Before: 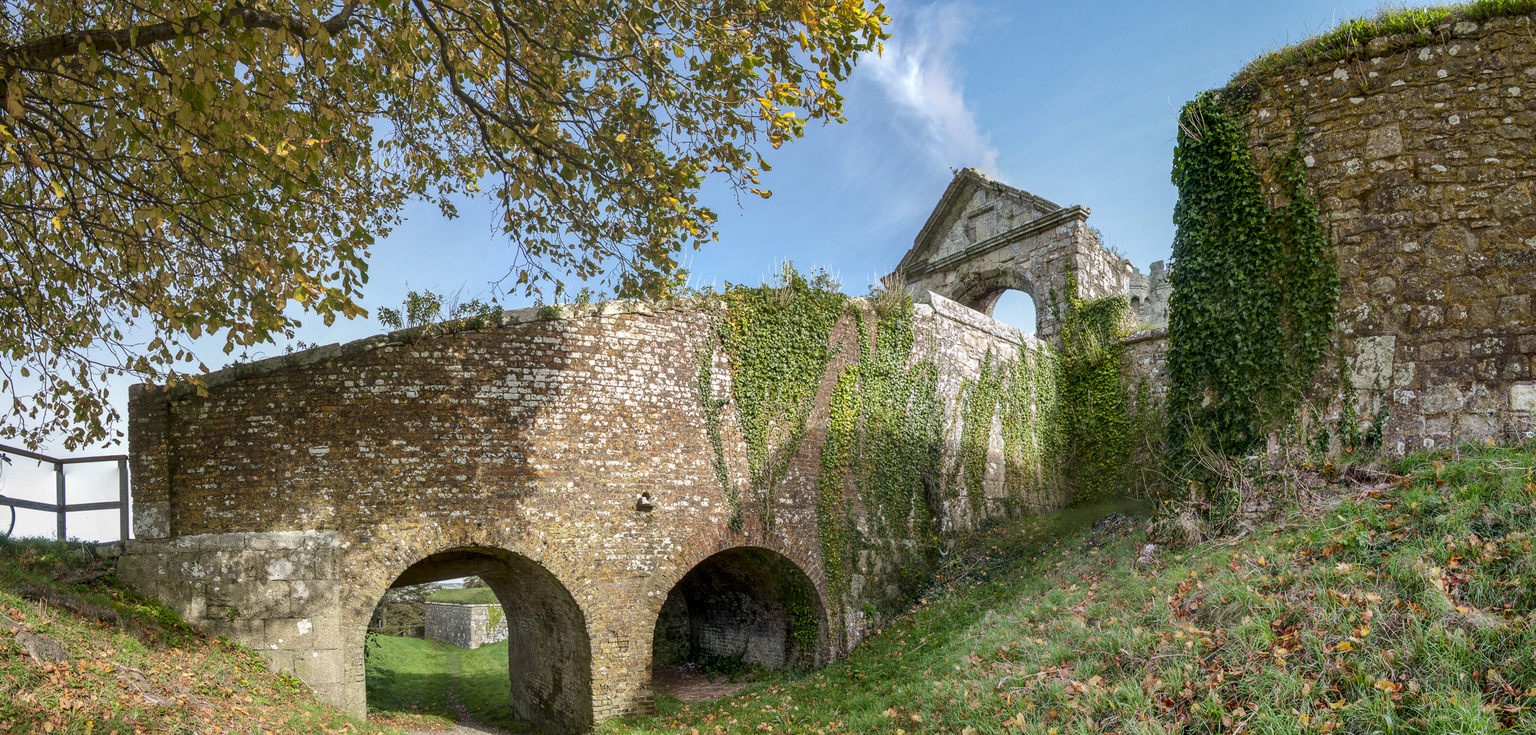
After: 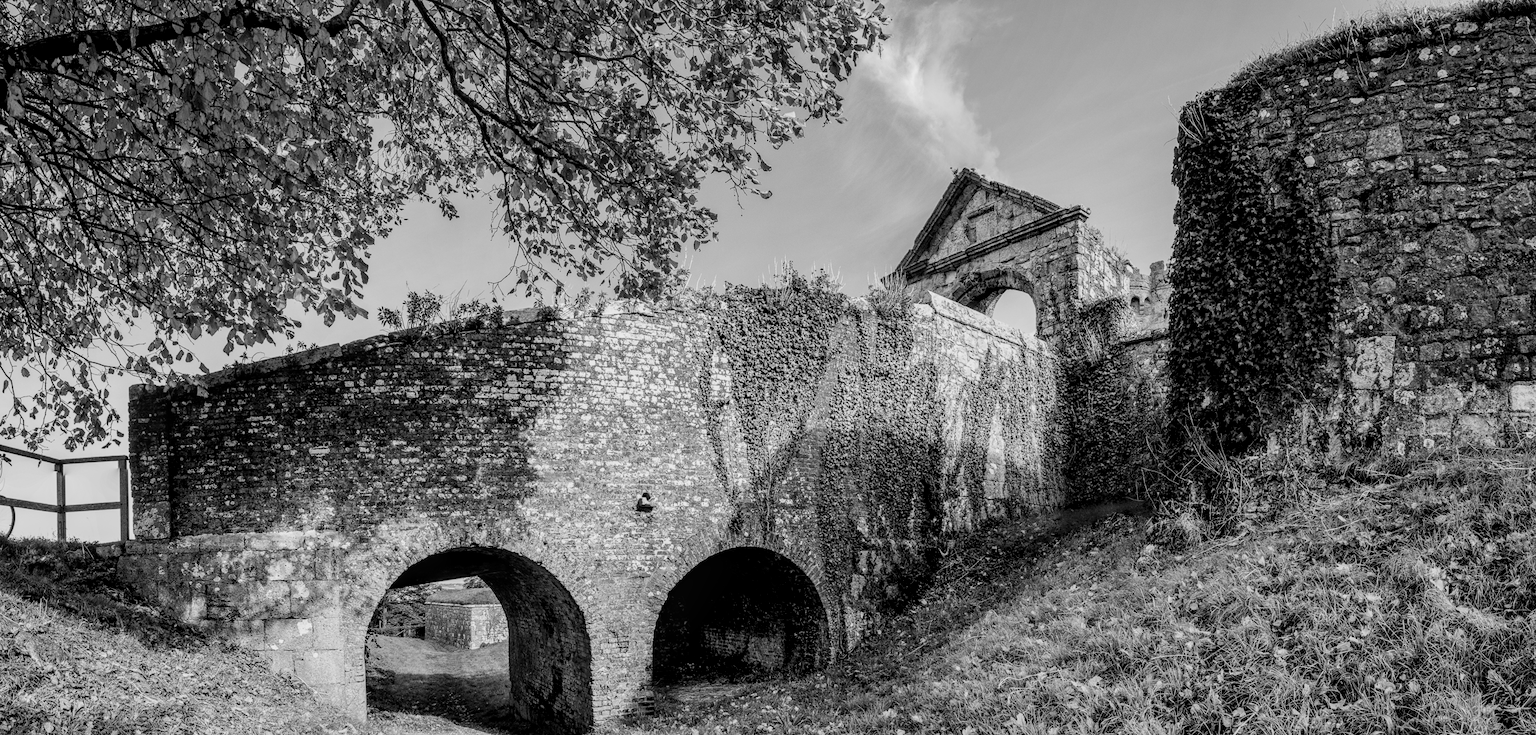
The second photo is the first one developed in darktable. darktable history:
filmic rgb: black relative exposure -5 EV, hardness 2.88, contrast 1.3, highlights saturation mix -30%
monochrome: on, module defaults
white balance: red 1.009, blue 1.027
local contrast: on, module defaults
